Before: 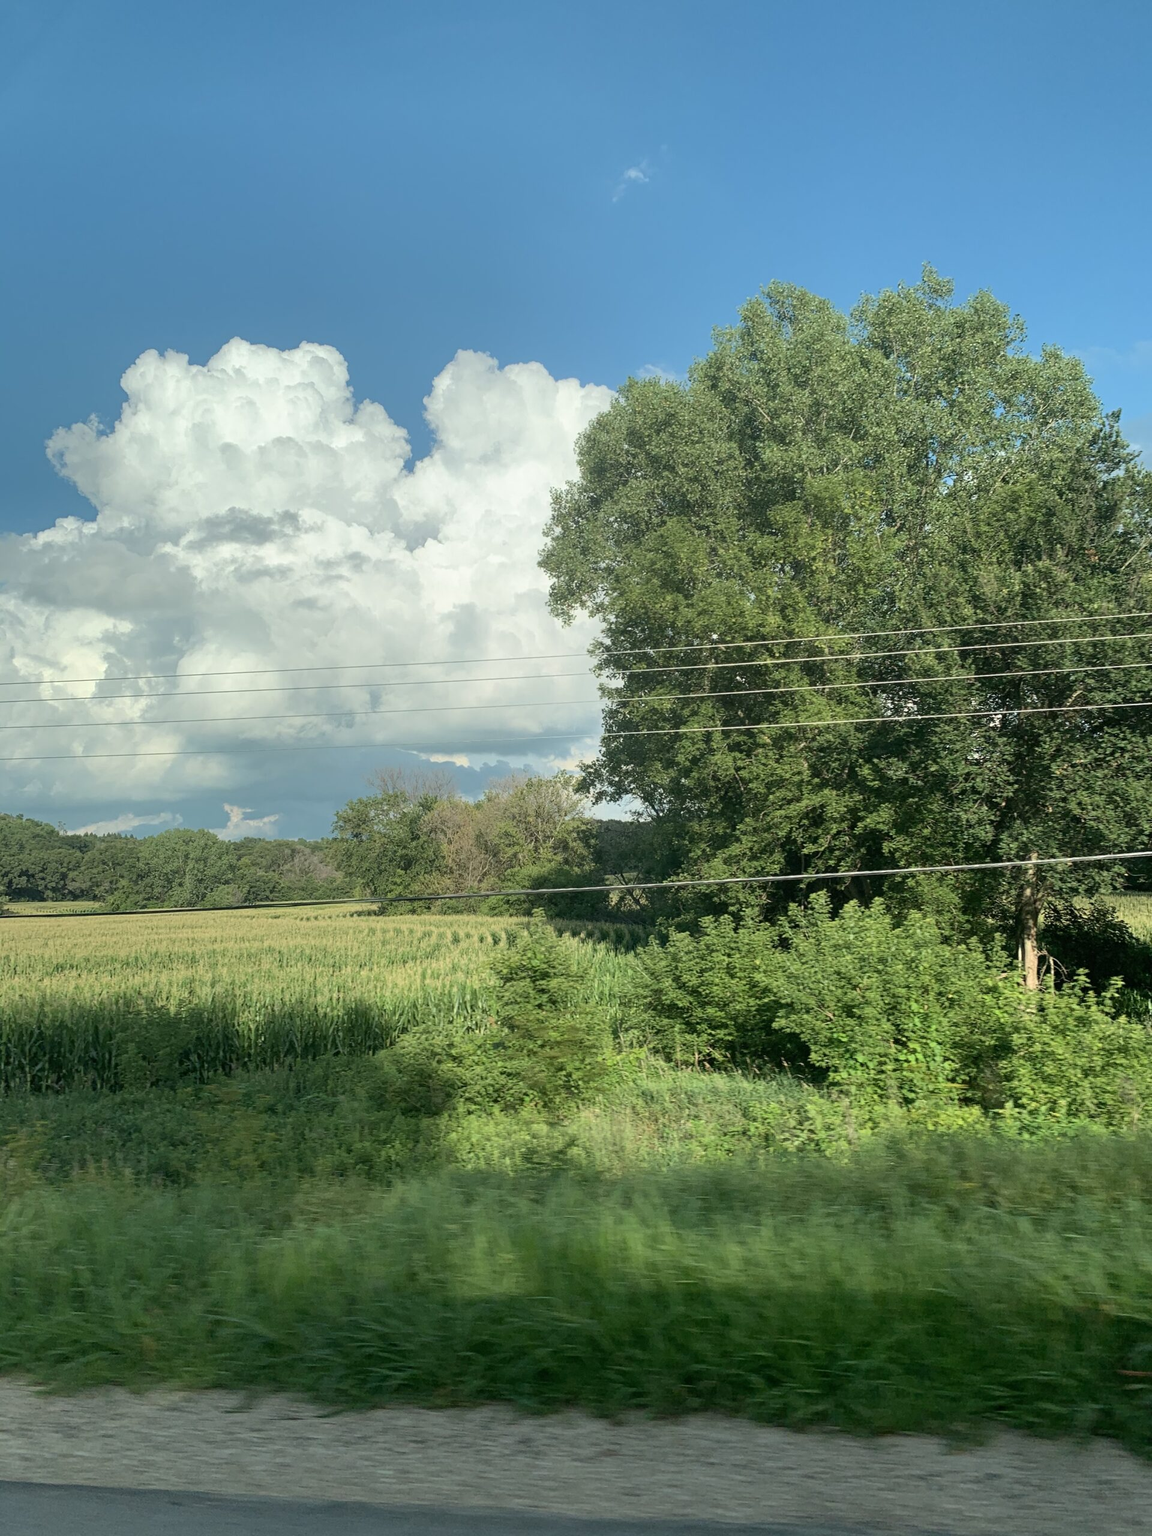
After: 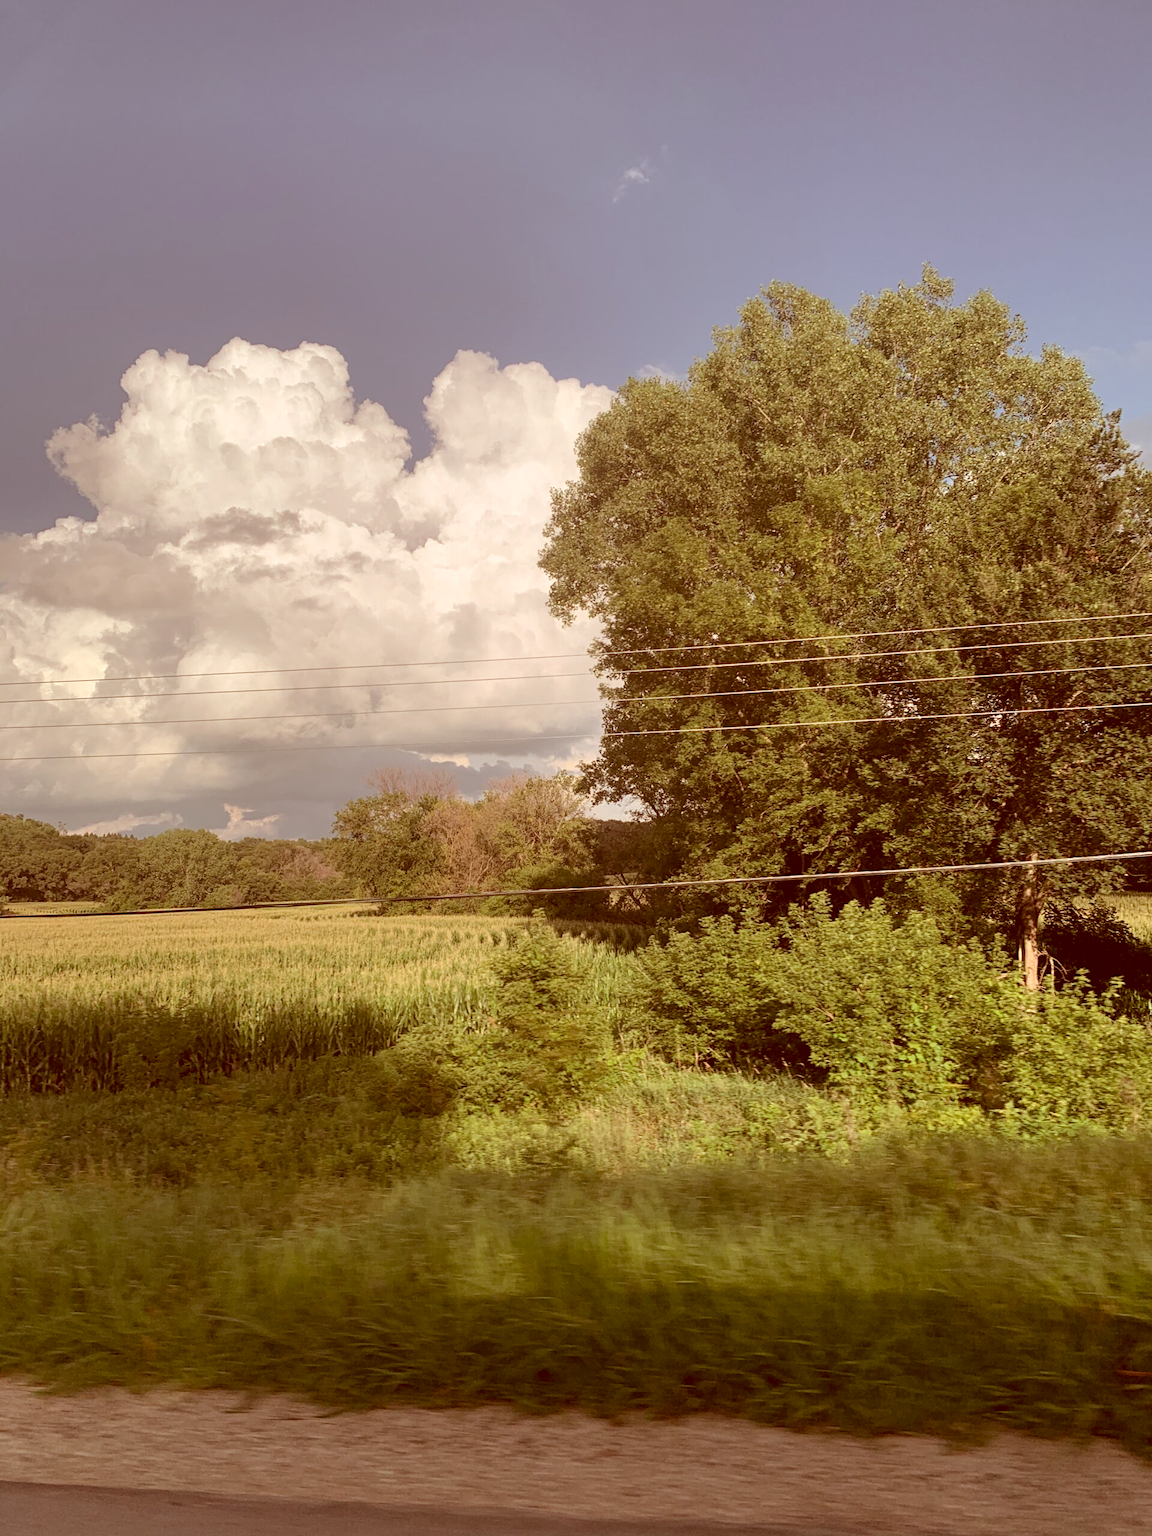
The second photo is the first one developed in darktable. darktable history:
color correction: highlights a* 9.29, highlights b* 8.54, shadows a* 39.9, shadows b* 39.22, saturation 0.808
